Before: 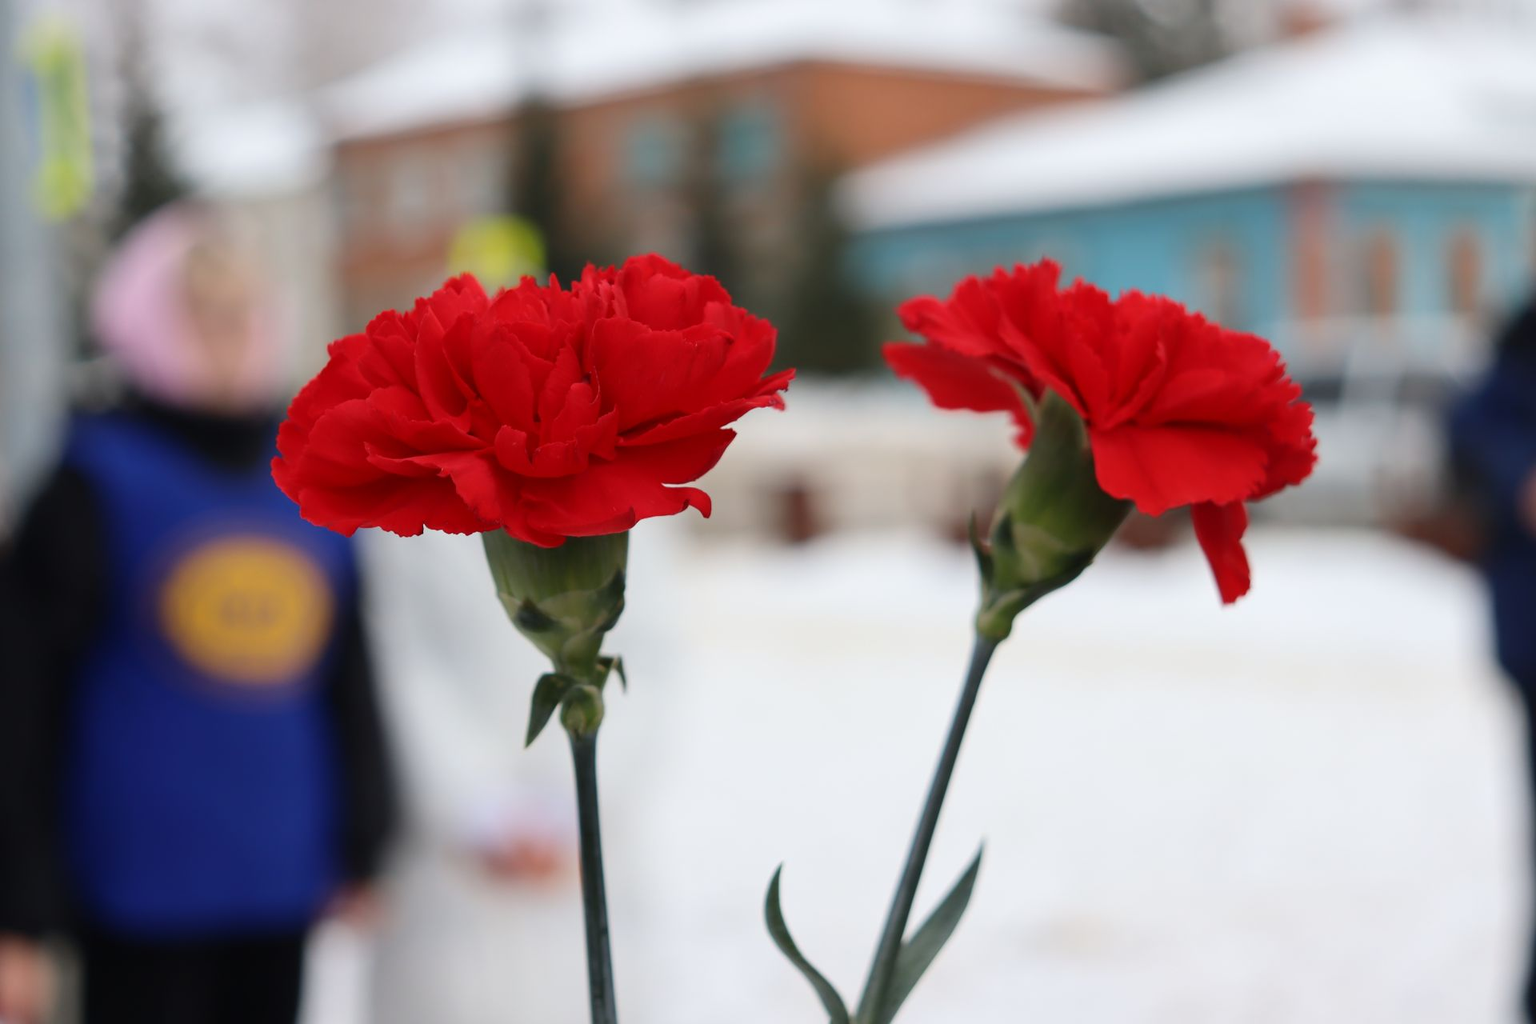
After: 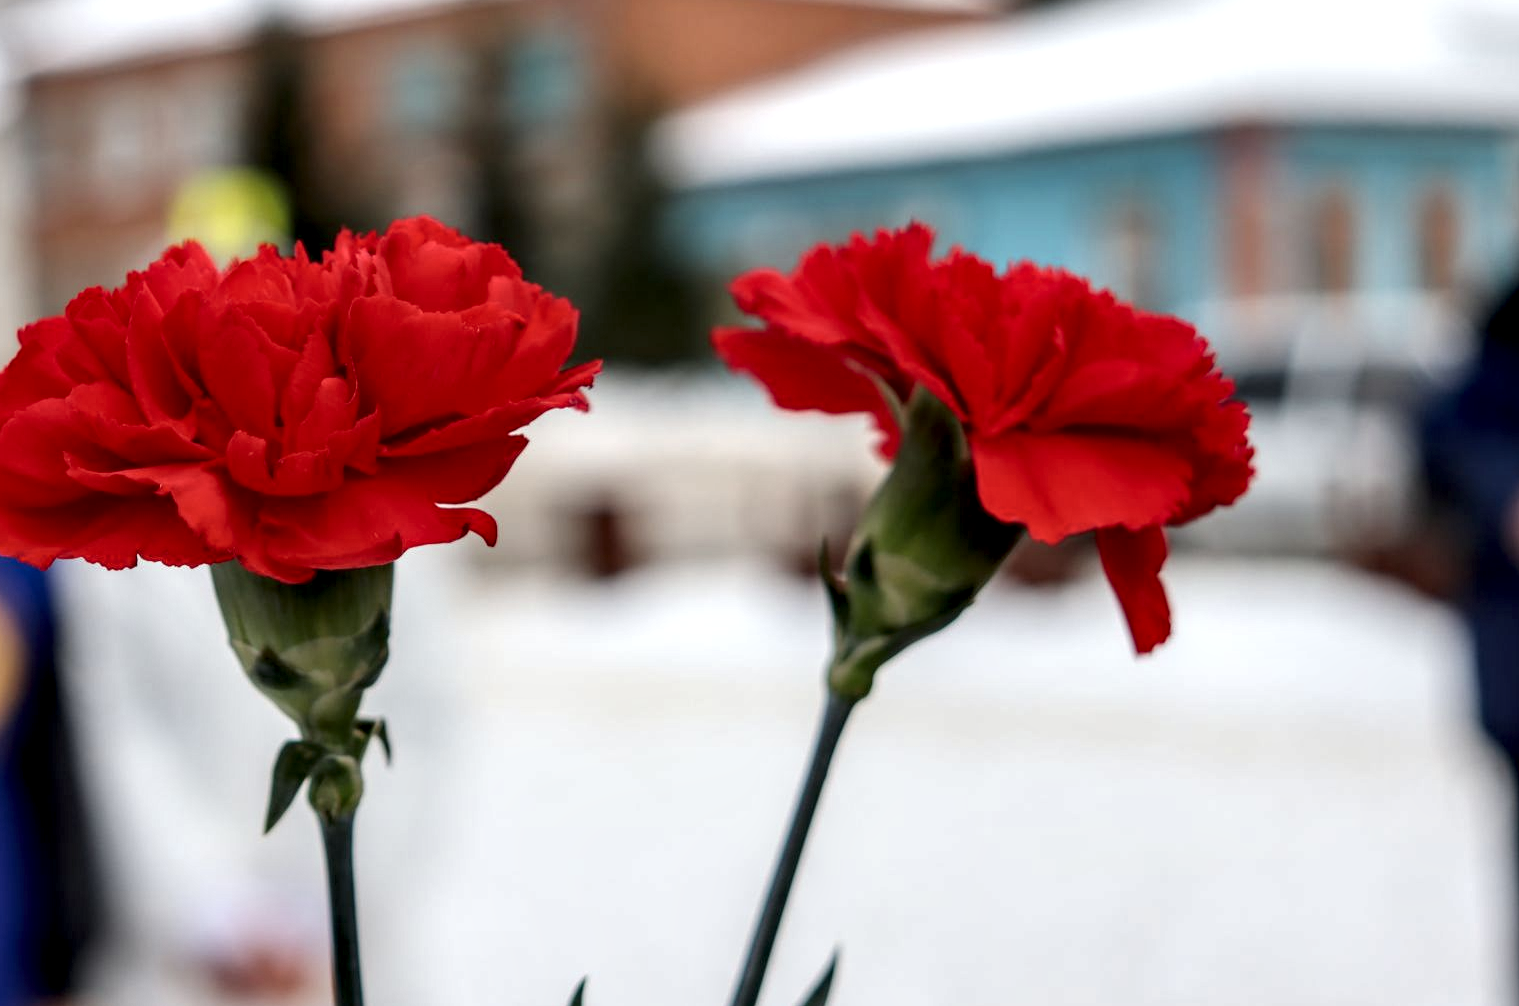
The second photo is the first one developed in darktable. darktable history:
crop and rotate: left 20.458%, top 7.91%, right 0.393%, bottom 13.443%
local contrast: highlights 19%, detail 187%
base curve: curves: ch0 [(0, 0) (0.283, 0.295) (1, 1)], preserve colors none
